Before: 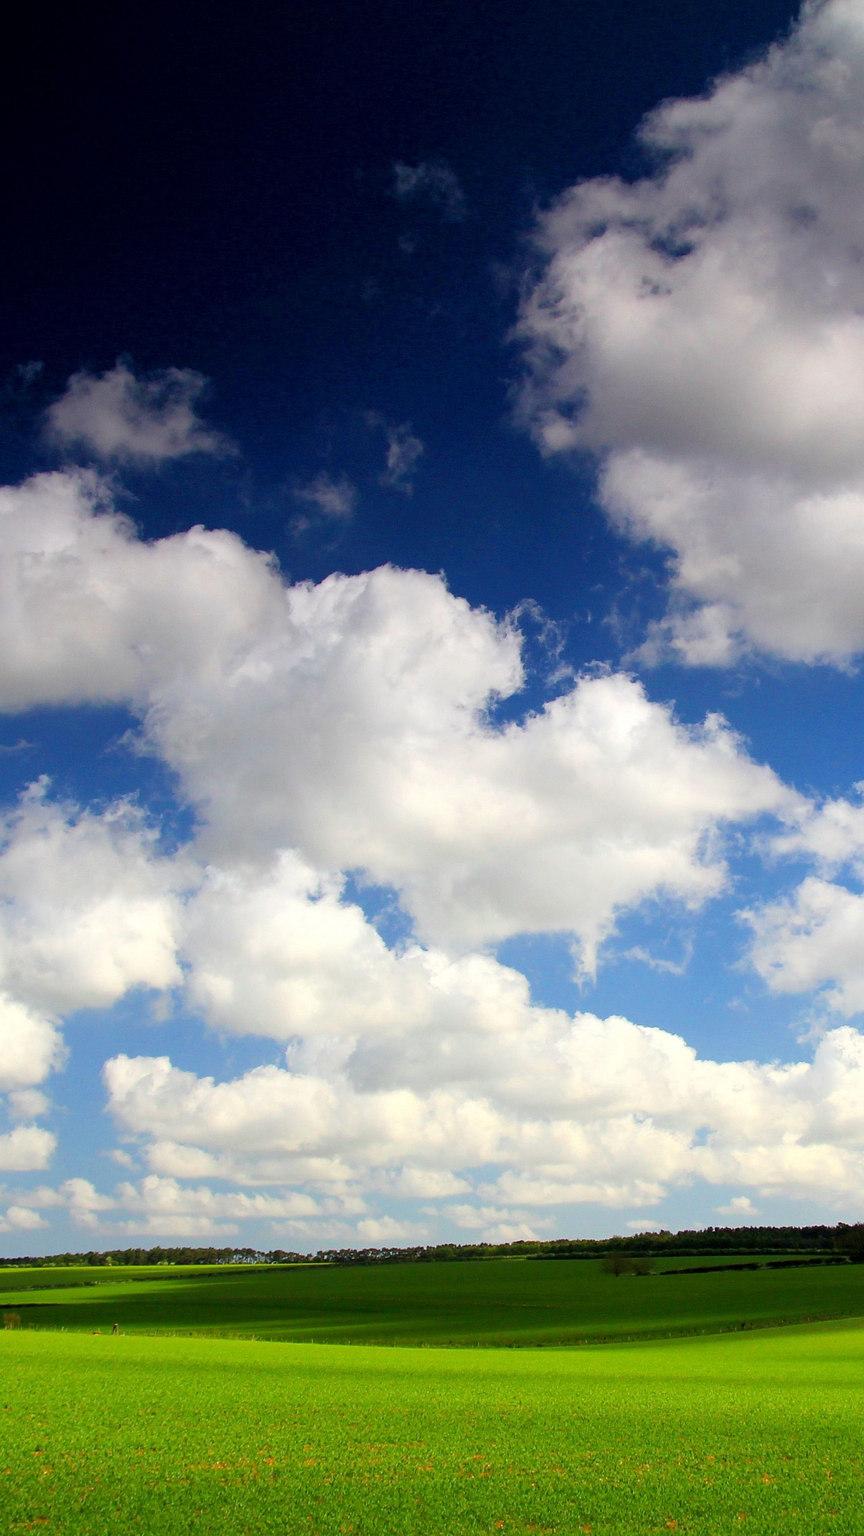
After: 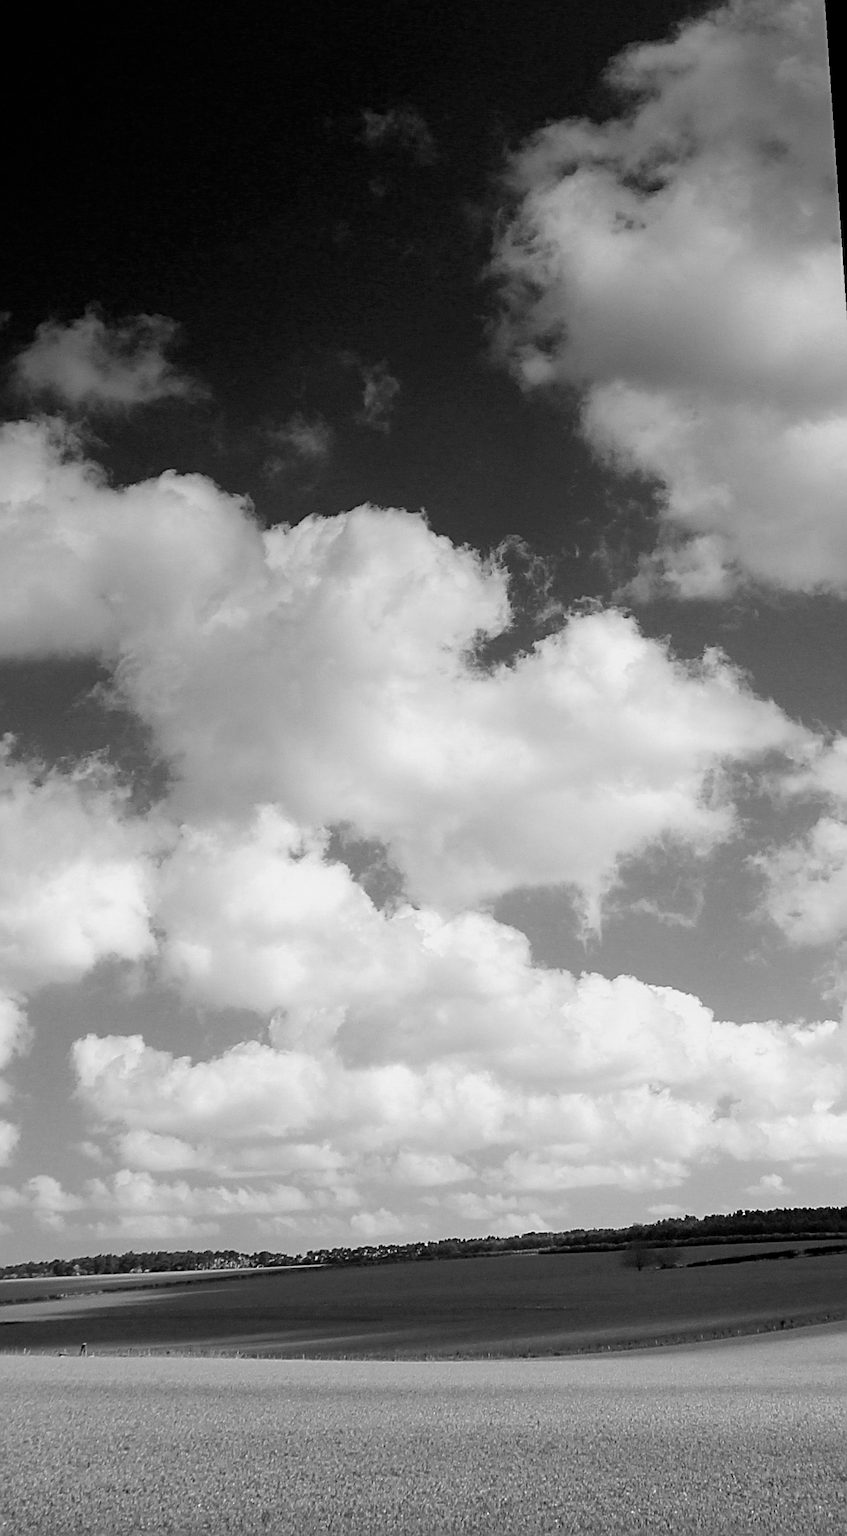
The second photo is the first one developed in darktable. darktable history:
rotate and perspective: rotation -1.68°, lens shift (vertical) -0.146, crop left 0.049, crop right 0.912, crop top 0.032, crop bottom 0.96
monochrome: a -71.75, b 75.82
sharpen: radius 3.119
